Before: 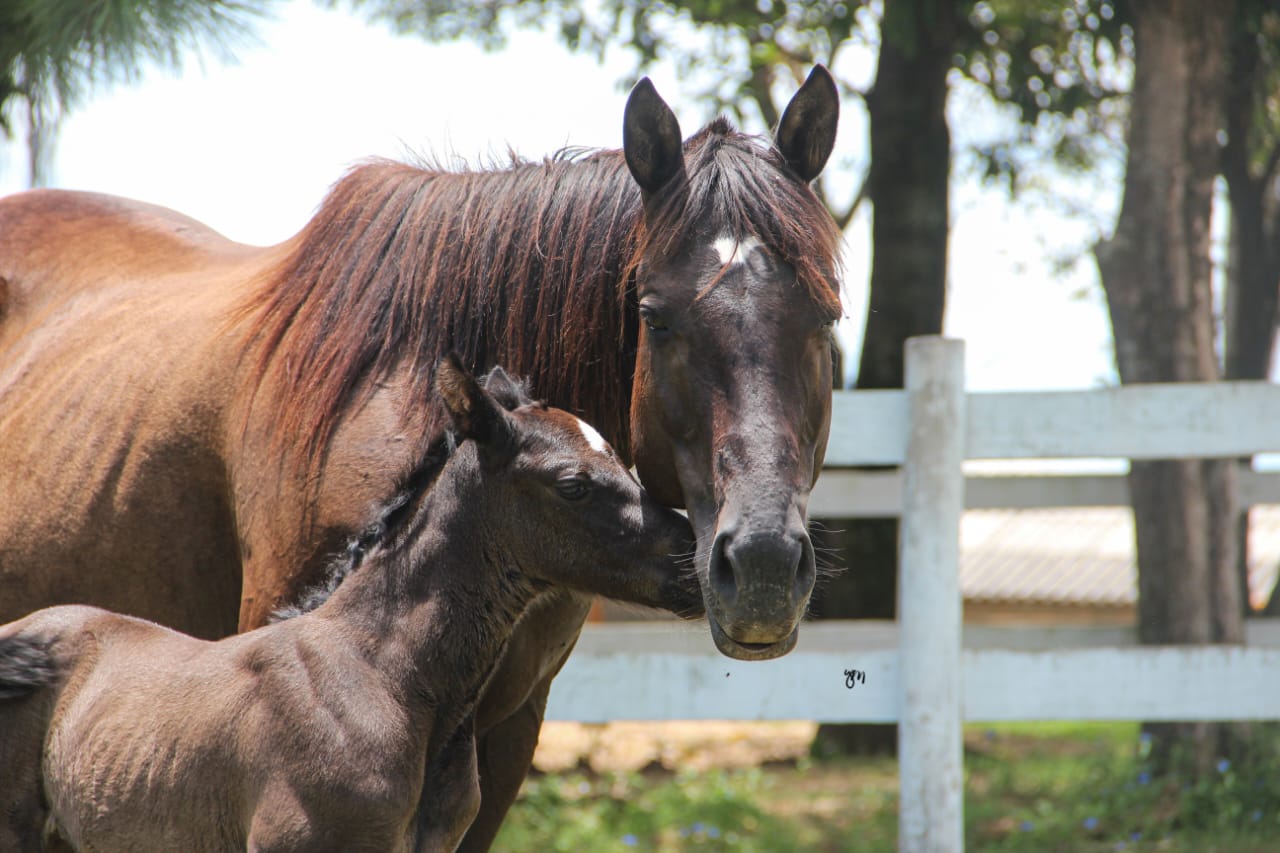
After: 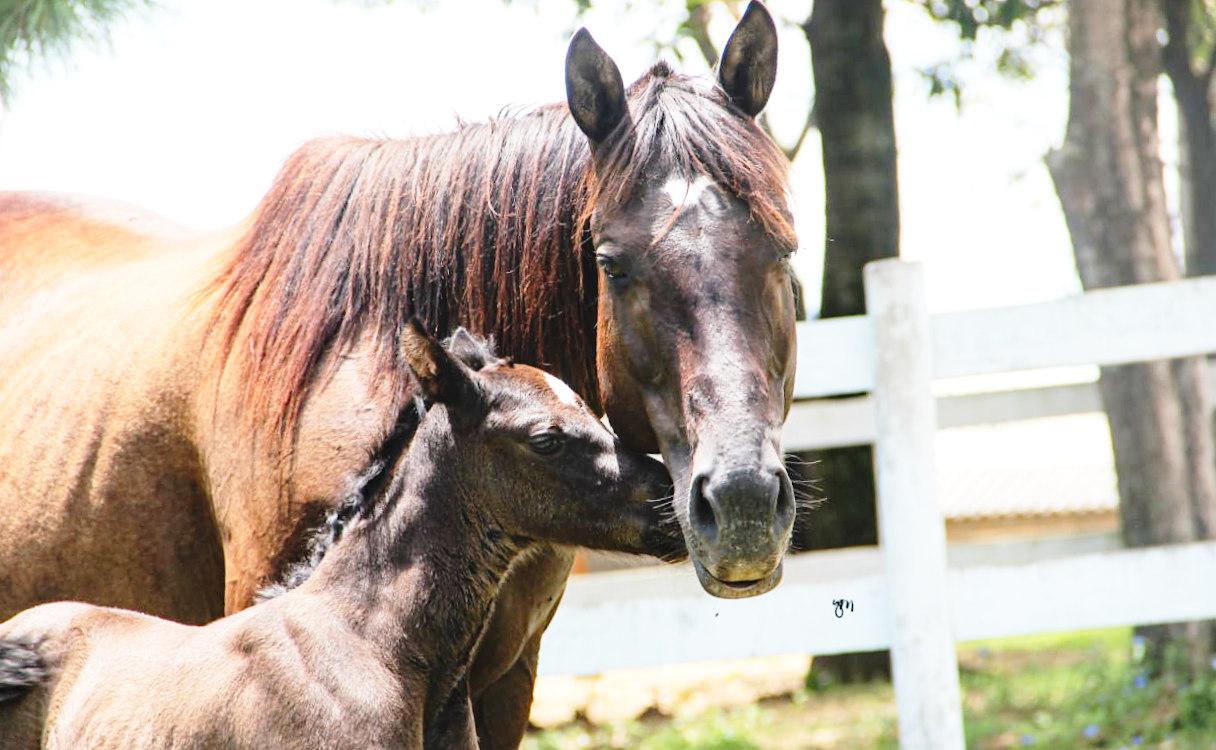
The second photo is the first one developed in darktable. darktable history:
rotate and perspective: rotation -5°, crop left 0.05, crop right 0.952, crop top 0.11, crop bottom 0.89
base curve: curves: ch0 [(0, 0) (0.028, 0.03) (0.105, 0.232) (0.387, 0.748) (0.754, 0.968) (1, 1)], fusion 1, exposure shift 0.576, preserve colors none
